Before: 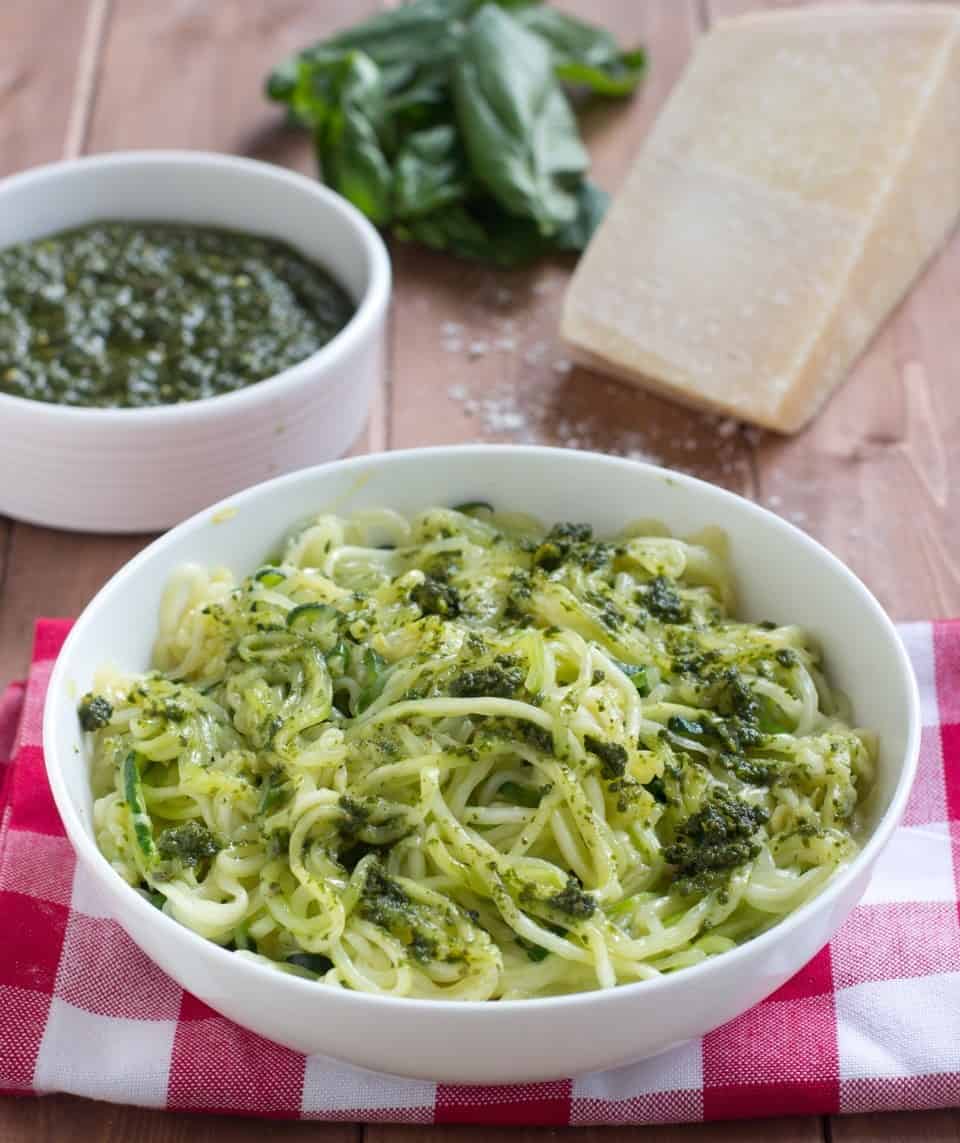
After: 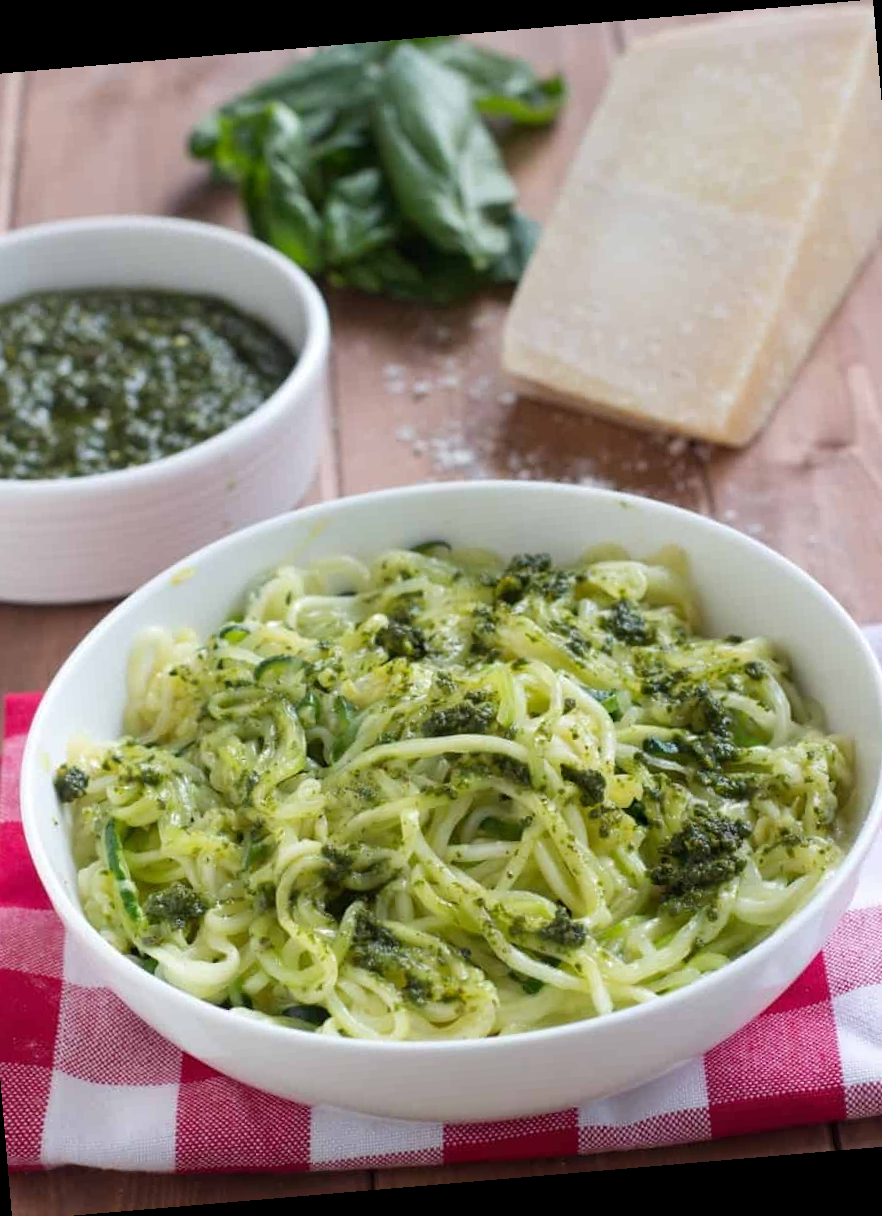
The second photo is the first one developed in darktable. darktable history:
rotate and perspective: rotation -4.86°, automatic cropping off
crop: left 8.026%, right 7.374%
